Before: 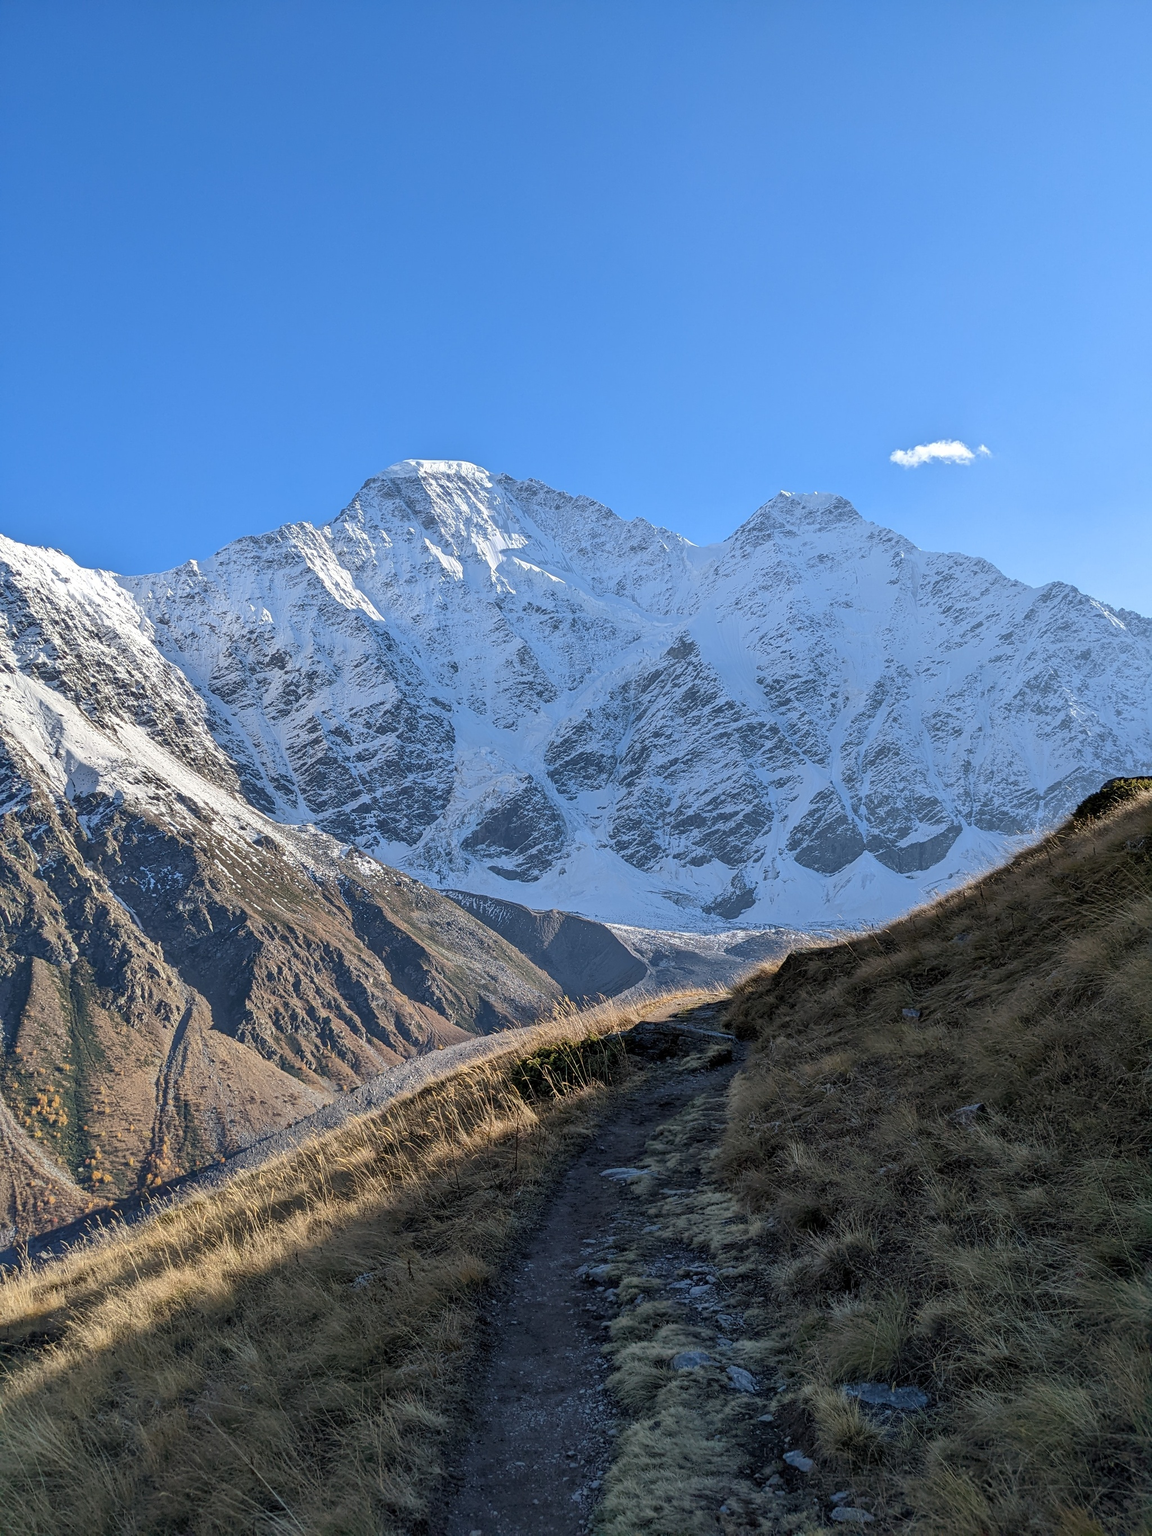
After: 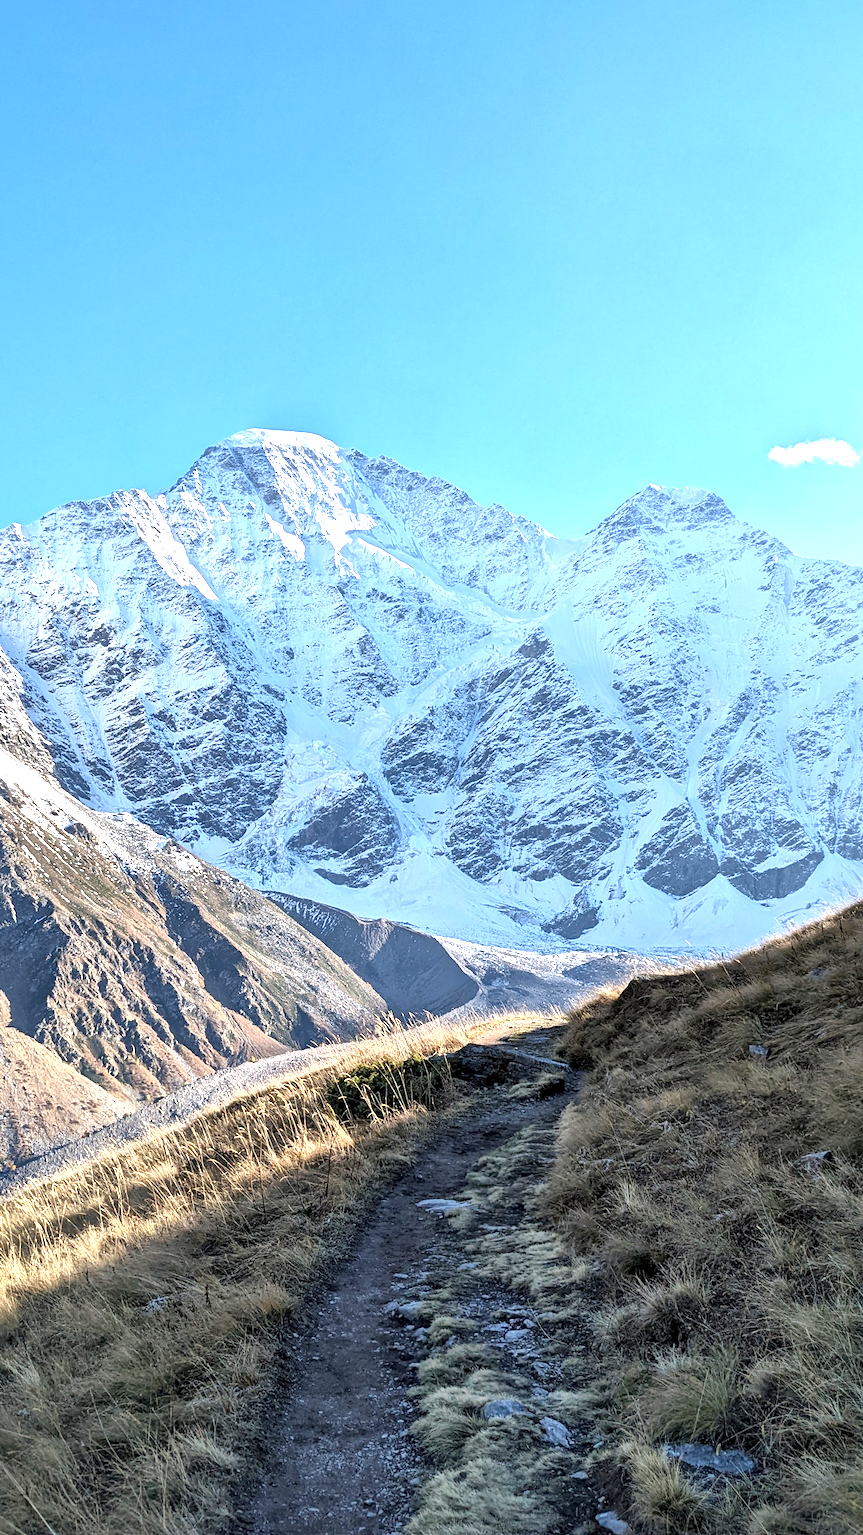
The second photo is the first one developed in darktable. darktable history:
crop and rotate: angle -3.12°, left 14.102%, top 0.028%, right 10.92%, bottom 0.02%
local contrast: mode bilateral grid, contrast 20, coarseness 49, detail 149%, midtone range 0.2
exposure: black level correction 0, exposure 1.28 EV, compensate exposure bias true, compensate highlight preservation false
